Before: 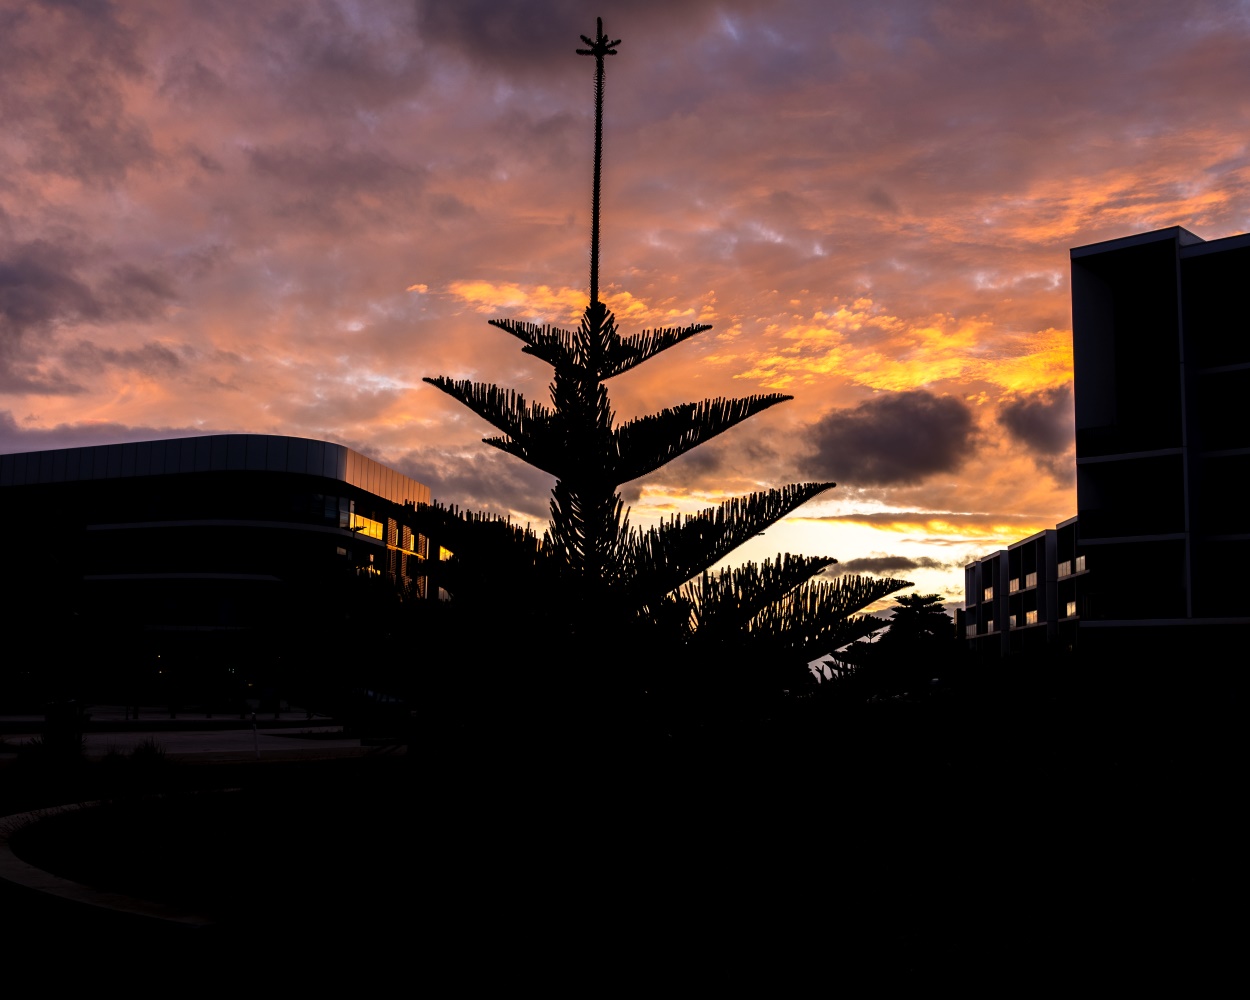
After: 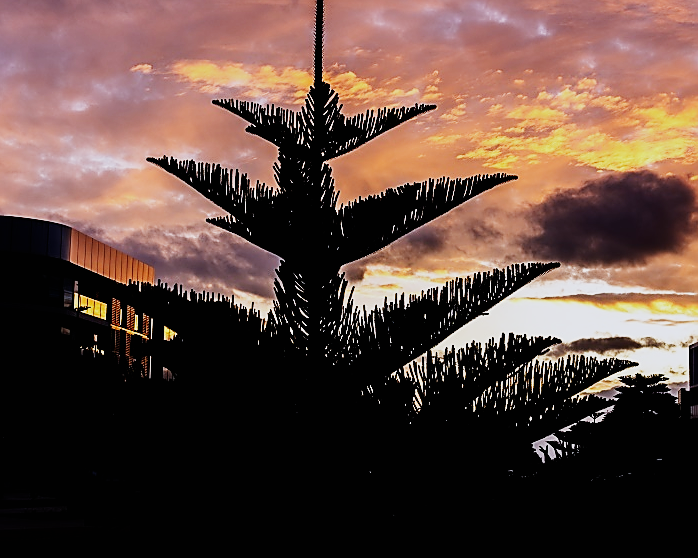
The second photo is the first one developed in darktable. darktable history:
sharpen: radius 1.4, amount 1.25, threshold 0.7
crop and rotate: left 22.13%, top 22.054%, right 22.026%, bottom 22.102%
white balance: red 0.967, blue 1.119, emerald 0.756
sigmoid: contrast 1.8, skew -0.2, preserve hue 0%, red attenuation 0.1, red rotation 0.035, green attenuation 0.1, green rotation -0.017, blue attenuation 0.15, blue rotation -0.052, base primaries Rec2020
